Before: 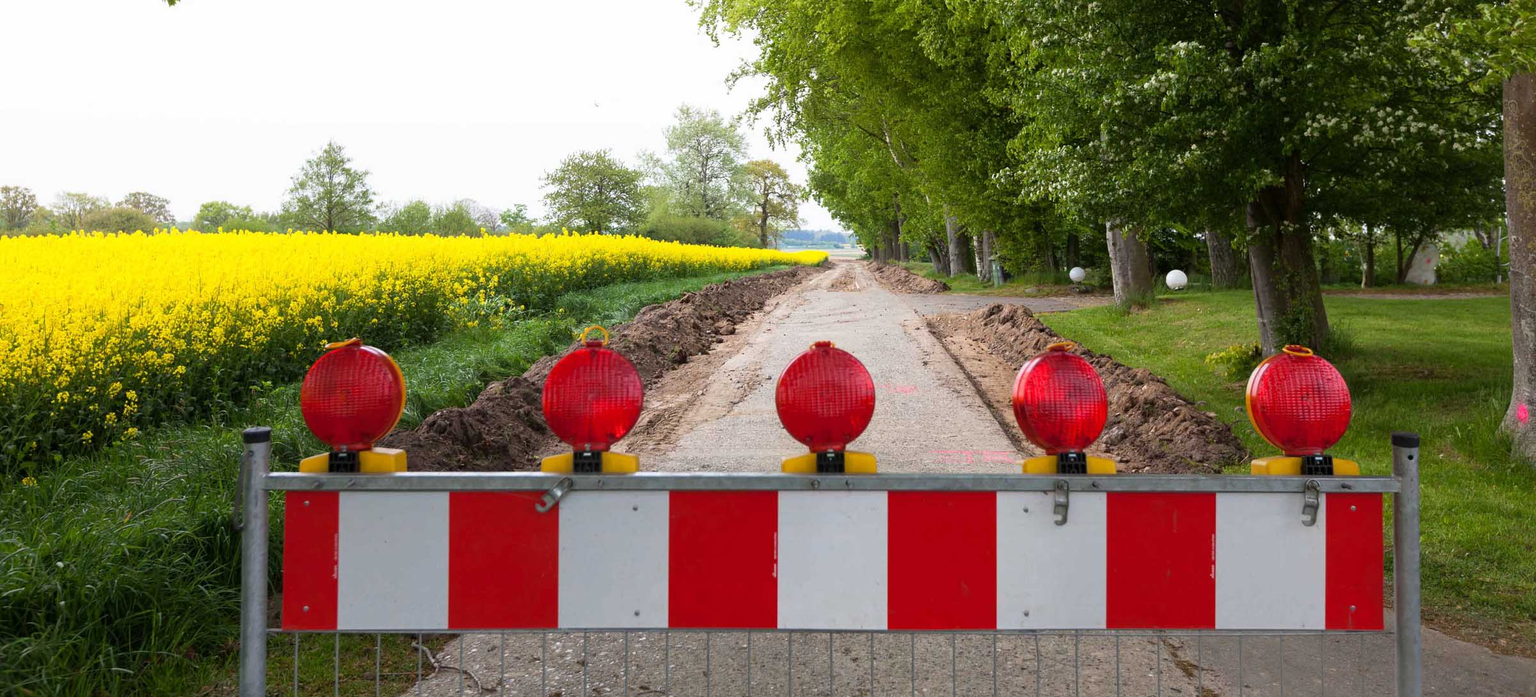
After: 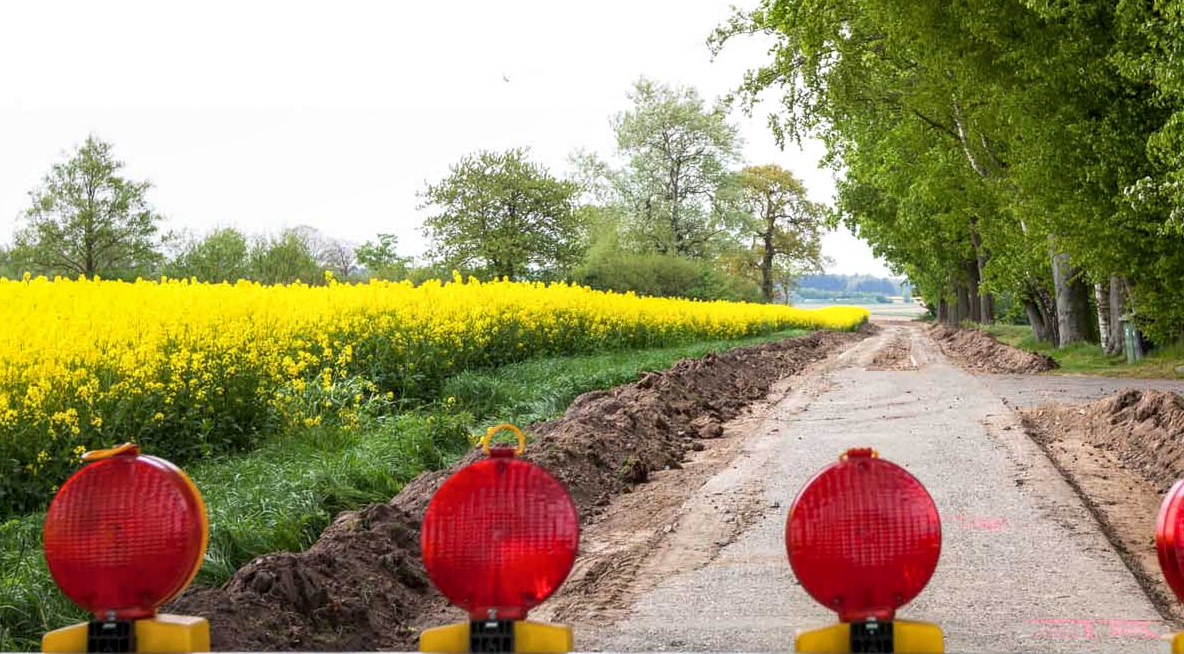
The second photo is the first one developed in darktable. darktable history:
local contrast: on, module defaults
crop: left 17.786%, top 7.814%, right 32.863%, bottom 32.109%
